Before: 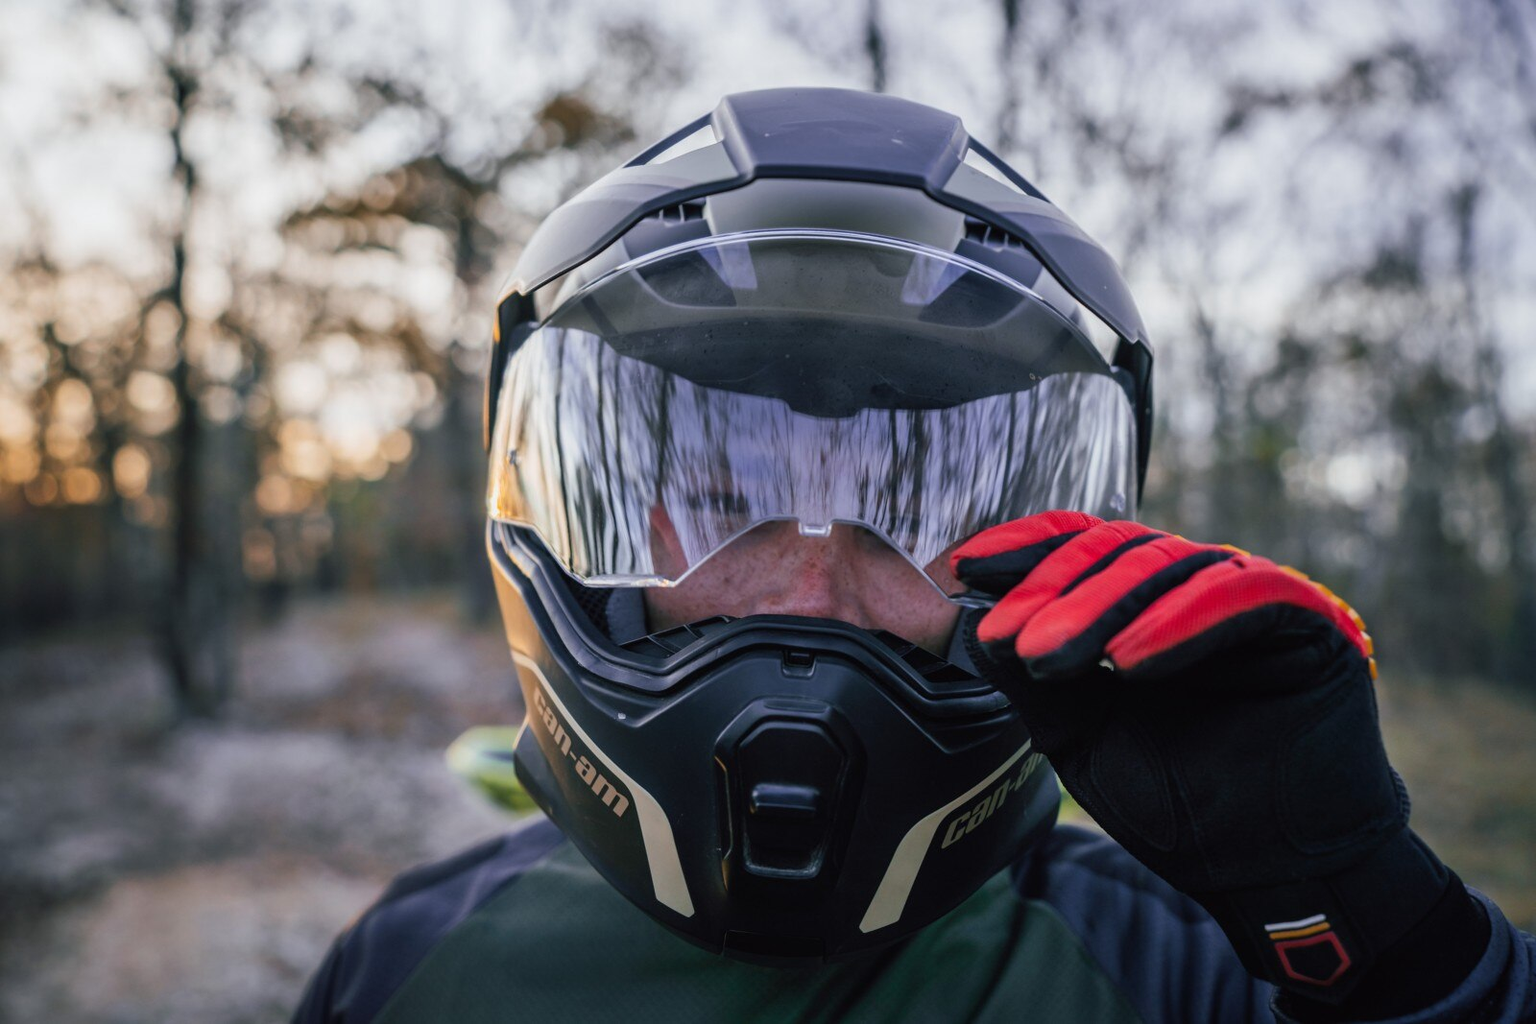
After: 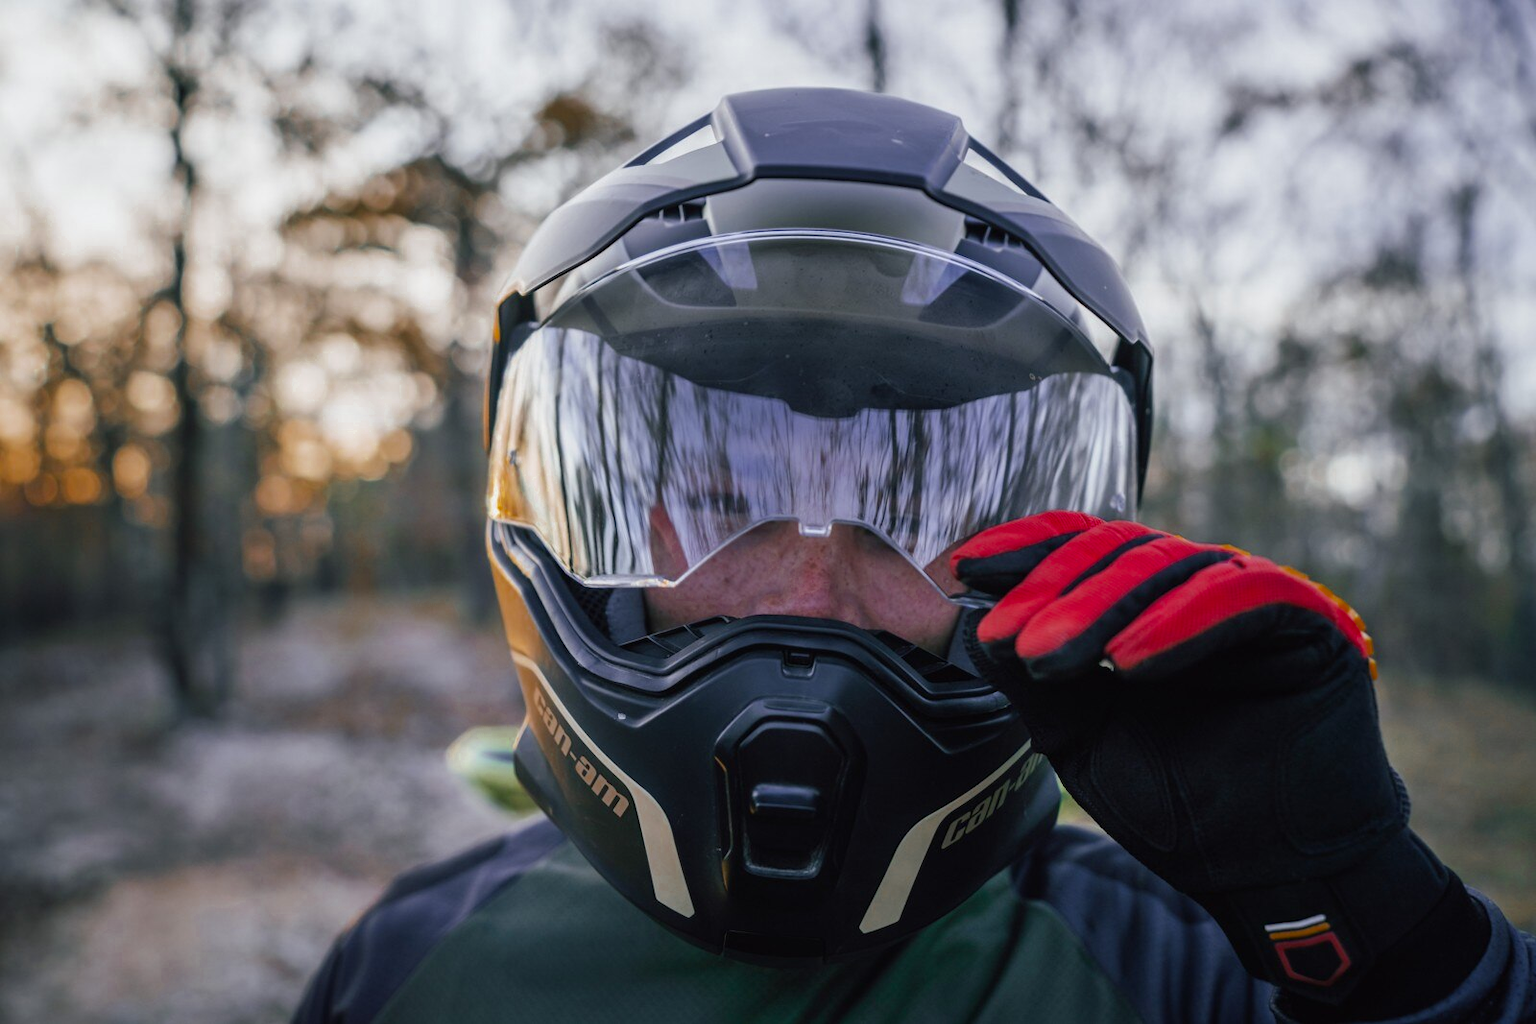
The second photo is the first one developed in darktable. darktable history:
color zones: curves: ch0 [(0.11, 0.396) (0.195, 0.36) (0.25, 0.5) (0.303, 0.412) (0.357, 0.544) (0.75, 0.5) (0.967, 0.328)]; ch1 [(0, 0.468) (0.112, 0.512) (0.202, 0.6) (0.25, 0.5) (0.307, 0.352) (0.357, 0.544) (0.75, 0.5) (0.963, 0.524)]
